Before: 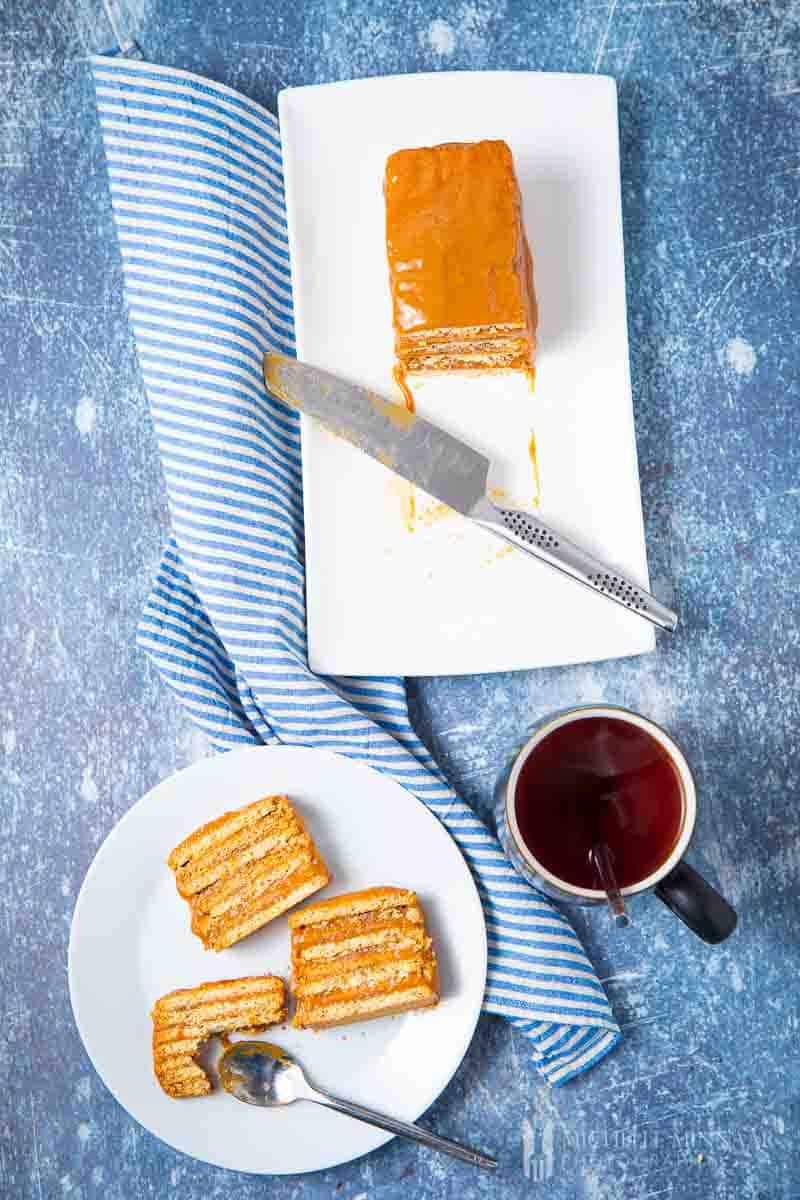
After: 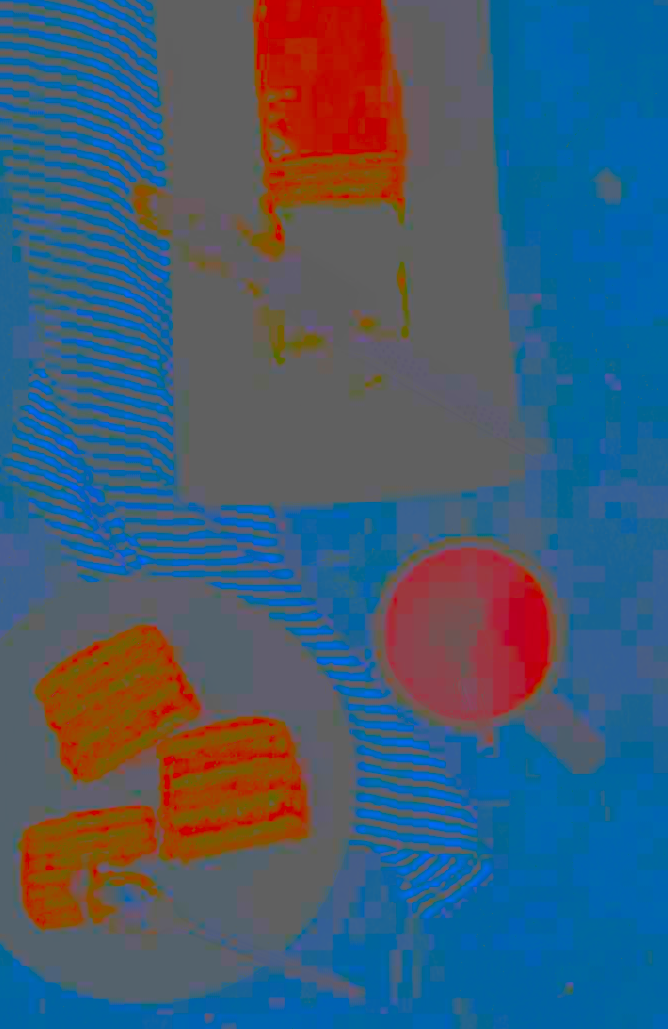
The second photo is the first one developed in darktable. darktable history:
crop: left 16.426%, top 14.206%
contrast brightness saturation: contrast -0.978, brightness -0.168, saturation 0.735
